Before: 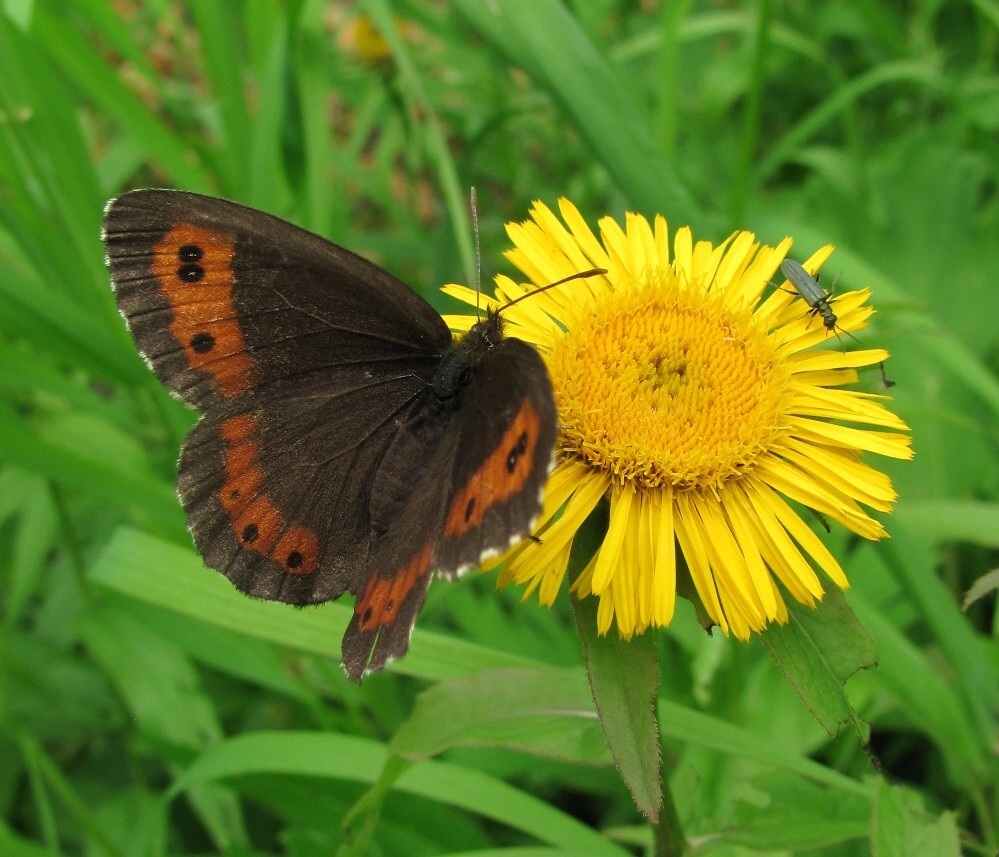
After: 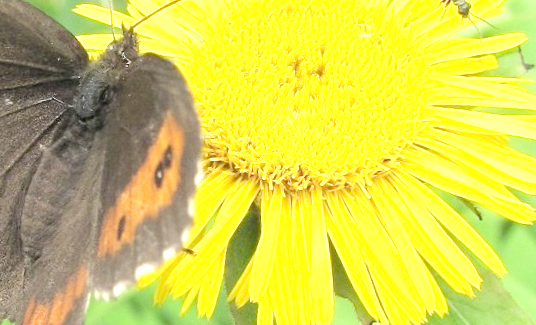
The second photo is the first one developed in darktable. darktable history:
rotate and perspective: rotation -4.86°, automatic cropping off
tone equalizer "contrast tone curve: medium": -8 EV -0.75 EV, -7 EV -0.7 EV, -6 EV -0.6 EV, -5 EV -0.4 EV, -3 EV 0.4 EV, -2 EV 0.6 EV, -1 EV 0.7 EV, +0 EV 0.75 EV, edges refinement/feathering 500, mask exposure compensation -1.57 EV, preserve details no
exposure: exposure 0.078 EV
crop: left 36.607%, top 34.735%, right 13.146%, bottom 30.611%
